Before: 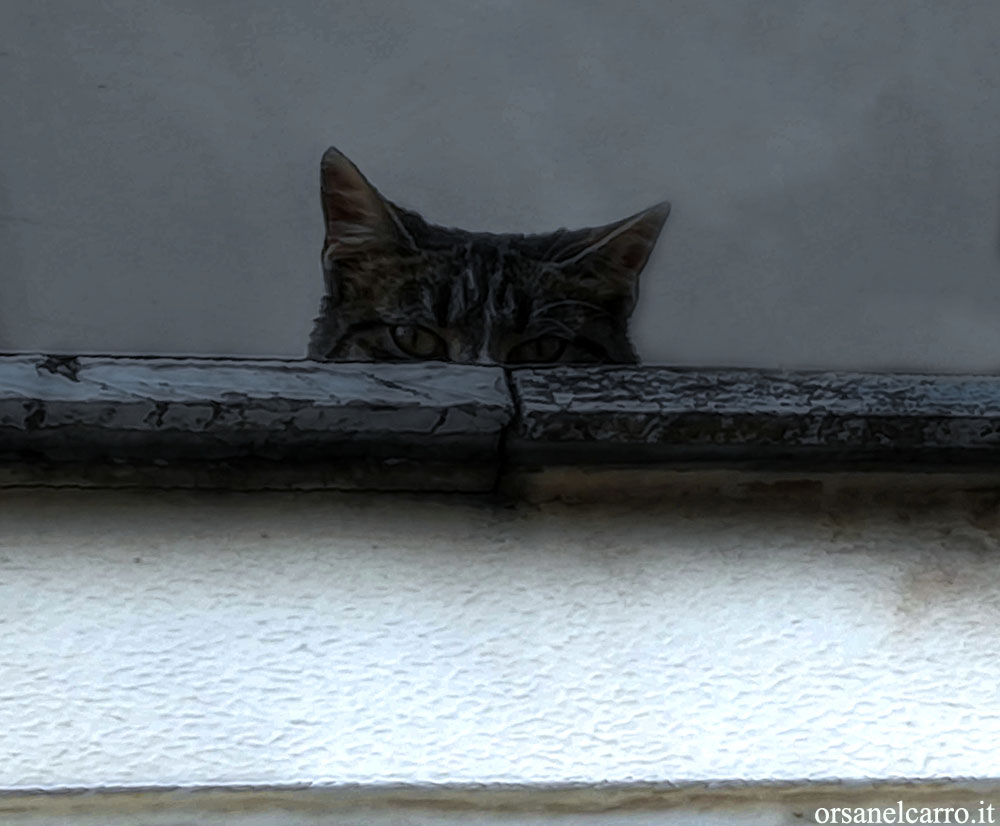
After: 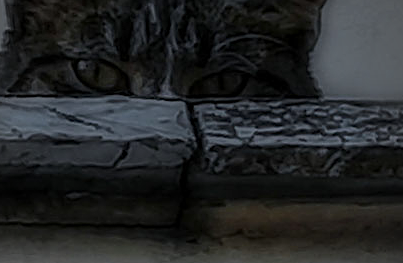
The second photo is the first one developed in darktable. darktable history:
sharpen: on, module defaults
exposure: exposure 0.341 EV, compensate highlight preservation false
crop: left 31.898%, top 32.237%, right 27.782%, bottom 35.885%
vignetting: fall-off start 71.68%, brightness -0.294
